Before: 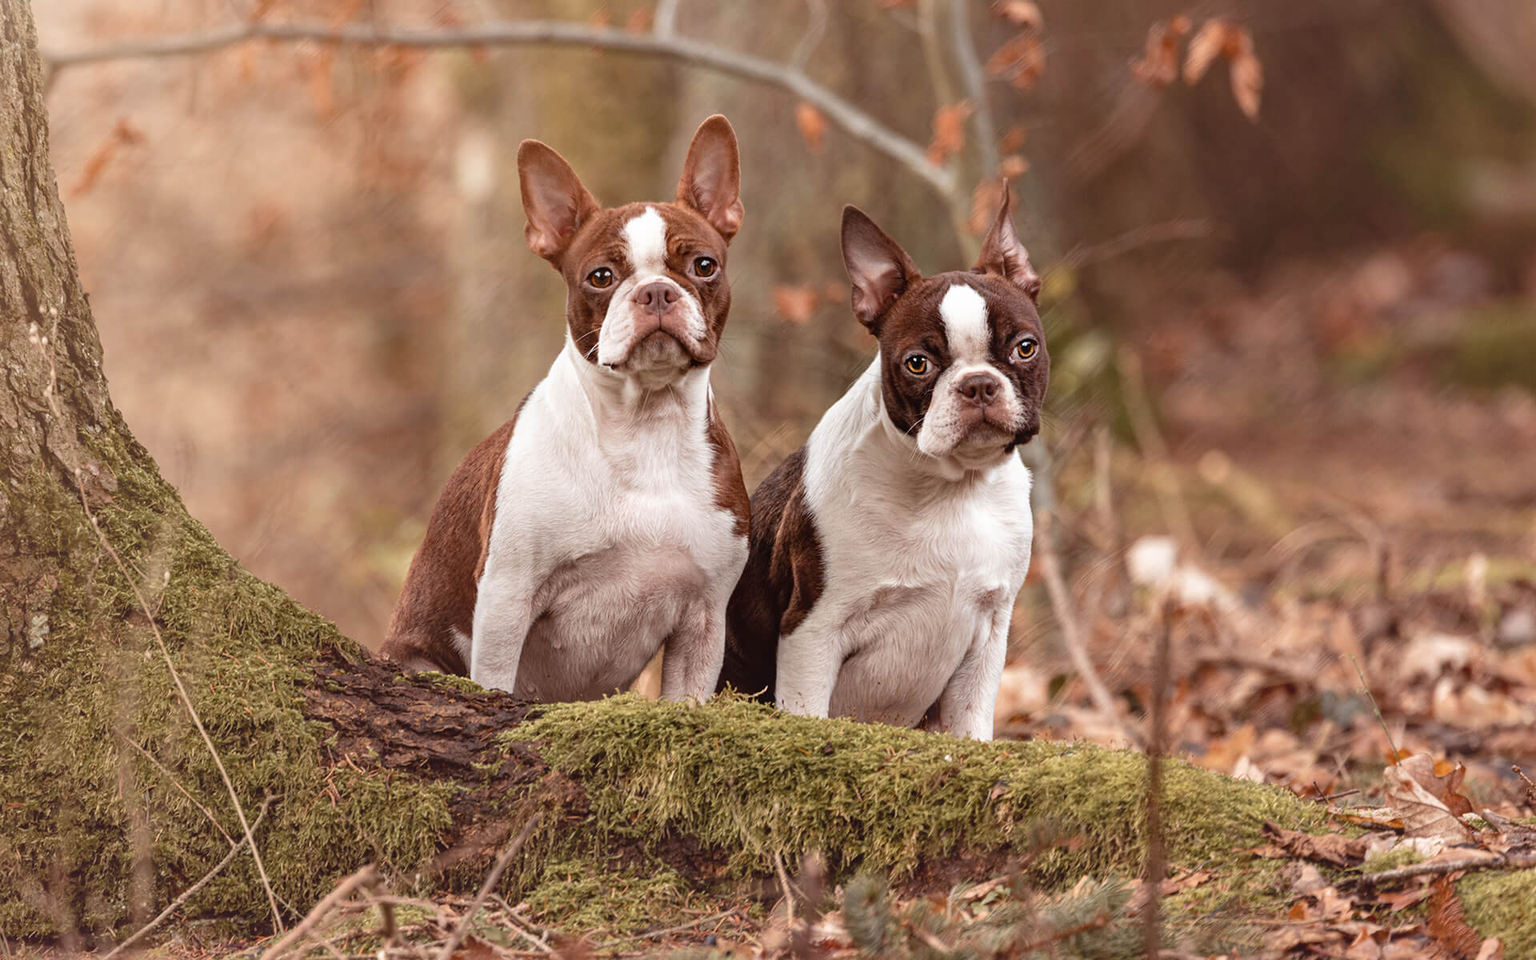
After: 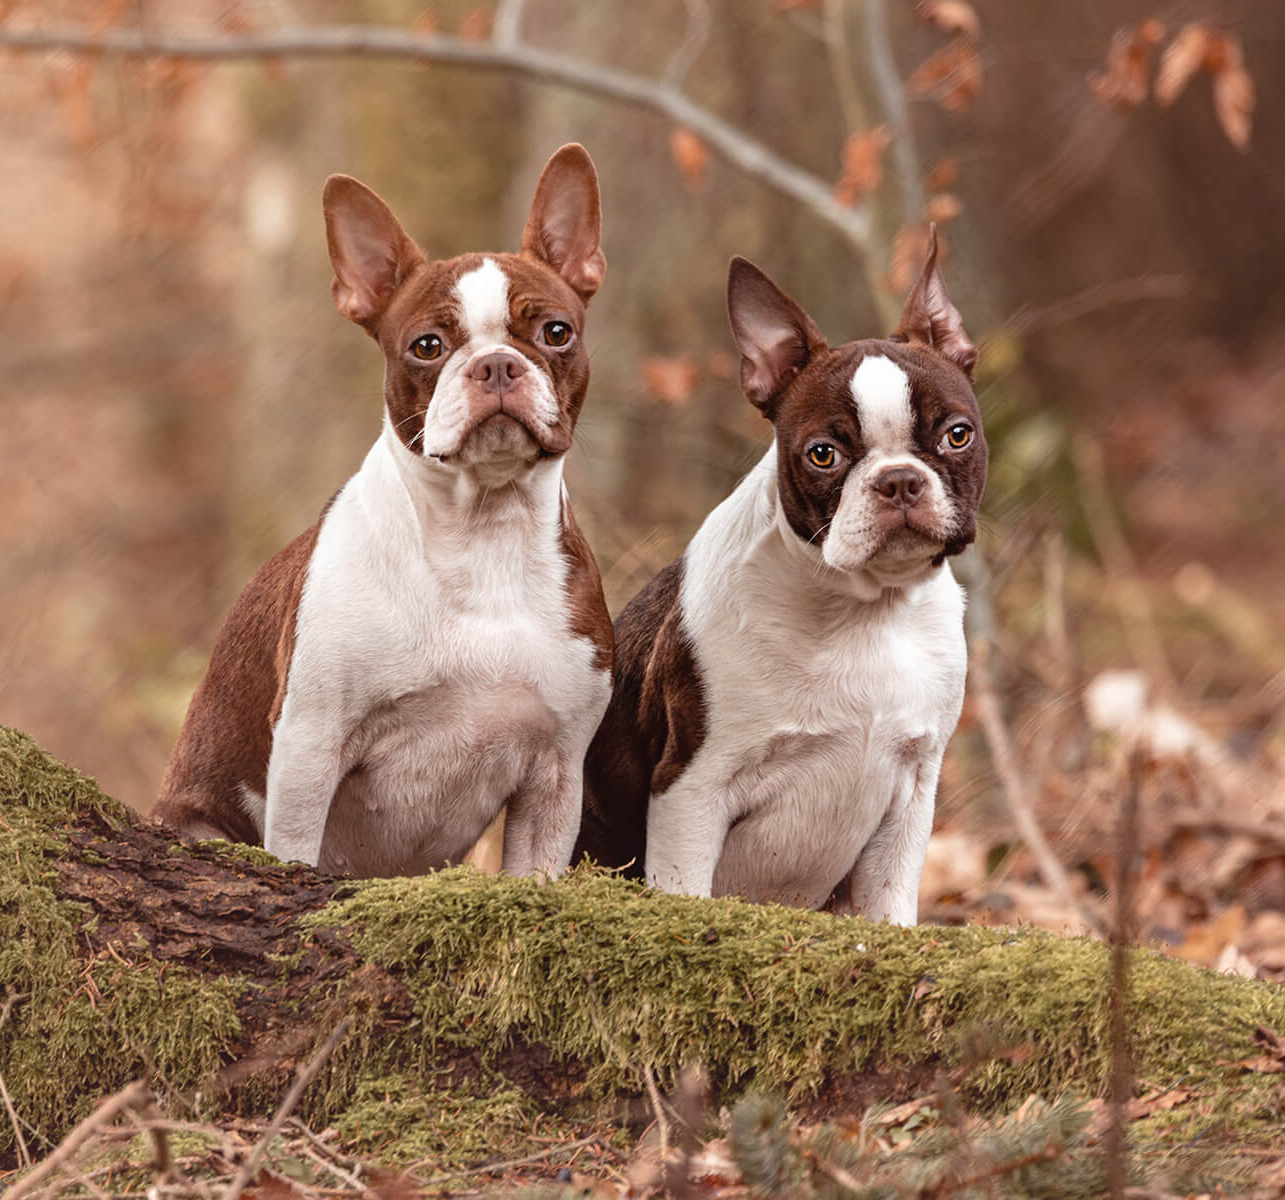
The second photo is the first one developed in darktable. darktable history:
crop: left 16.891%, right 16.169%
